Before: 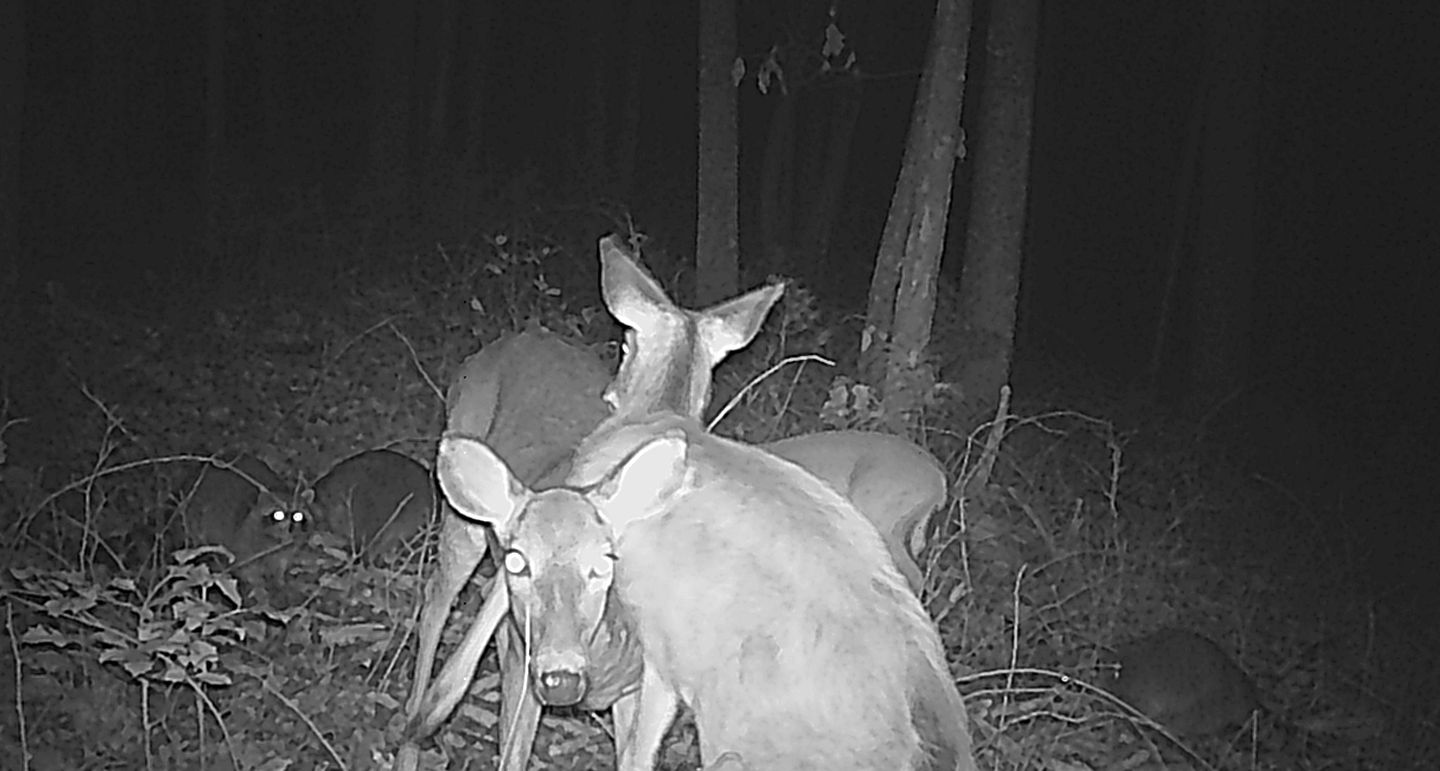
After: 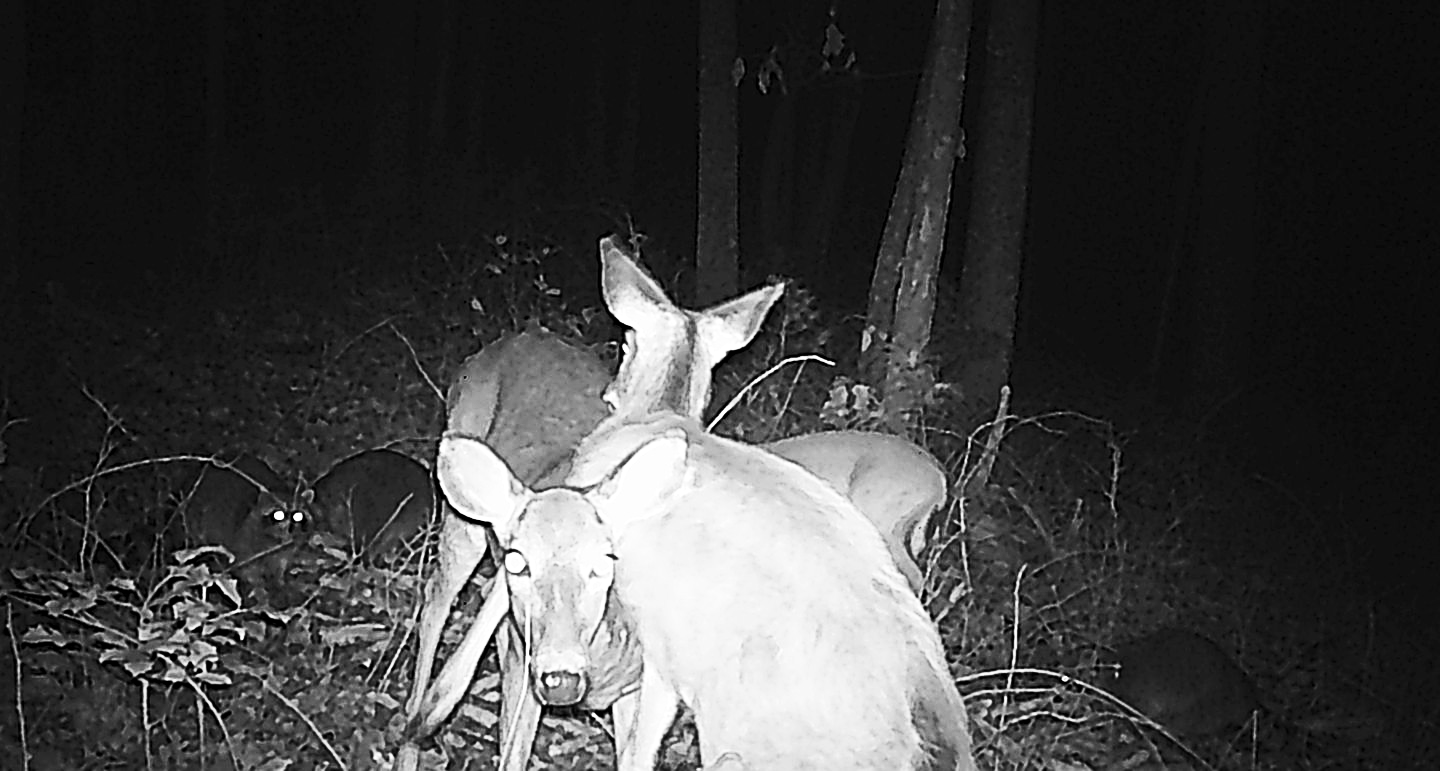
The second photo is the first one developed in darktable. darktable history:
sharpen: amount 0.212
levels: levels [0.026, 0.507, 0.987]
contrast brightness saturation: contrast 0.397, brightness 0.095, saturation 0.213
